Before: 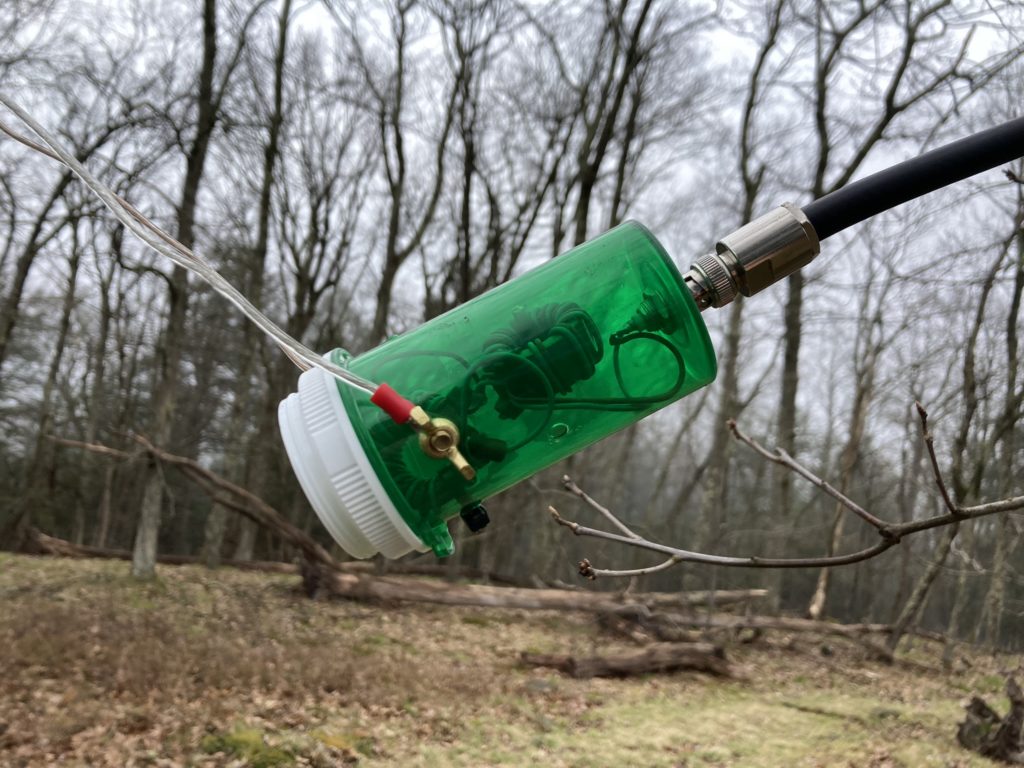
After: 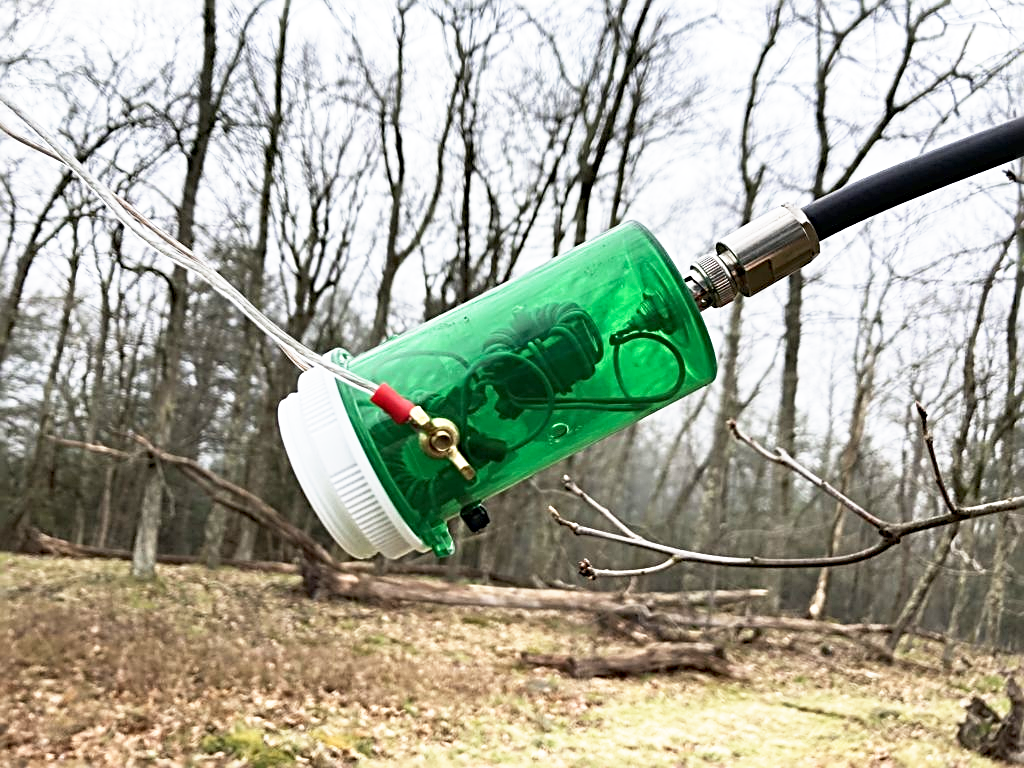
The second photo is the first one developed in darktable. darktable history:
sharpen: radius 3.025, amount 0.757
base curve: curves: ch0 [(0, 0) (0.495, 0.917) (1, 1)], preserve colors none
